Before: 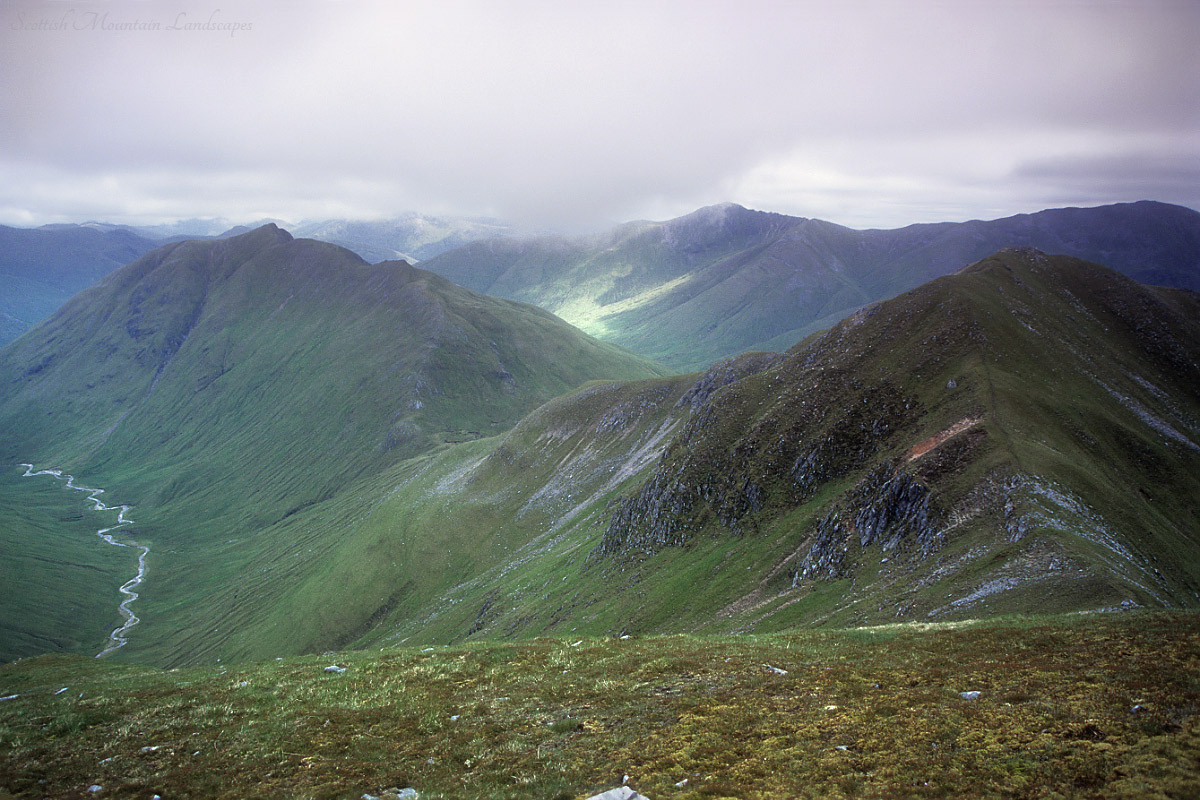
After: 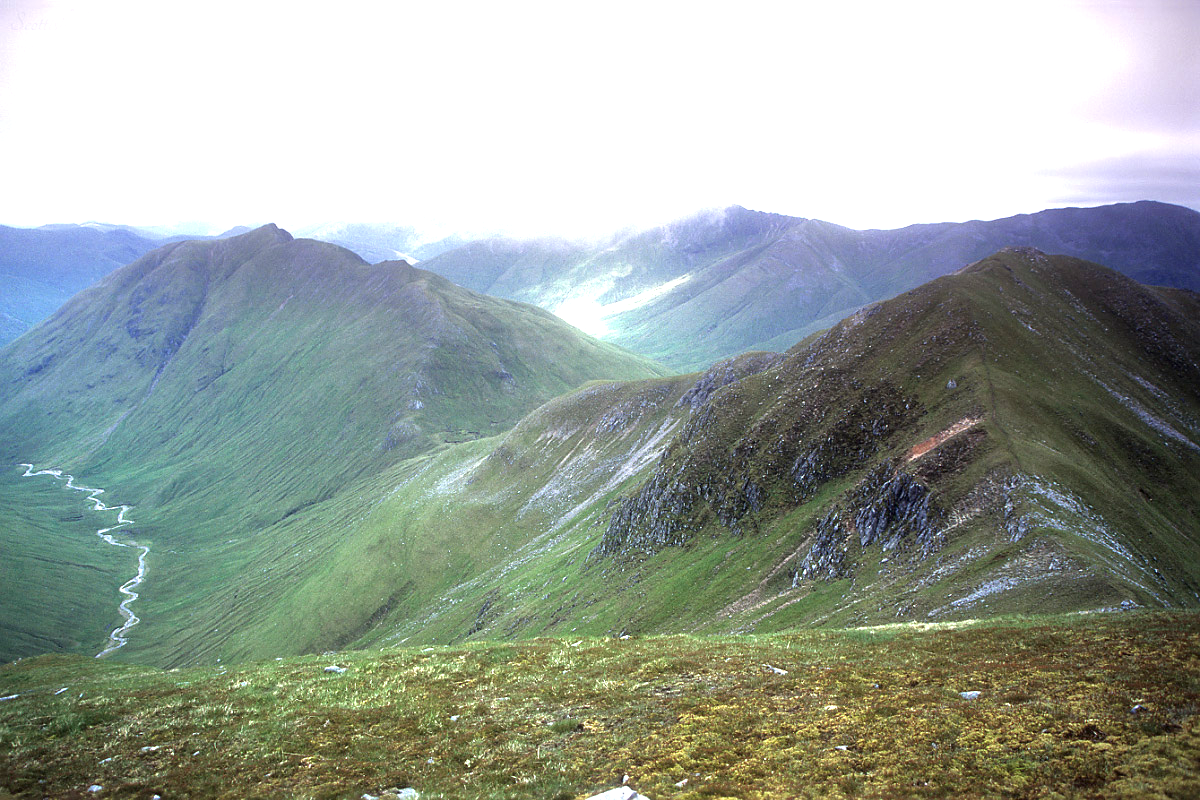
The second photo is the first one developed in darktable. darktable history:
exposure: exposure 1.163 EV, compensate highlight preservation false
contrast brightness saturation: contrast 0.035, brightness -0.043
